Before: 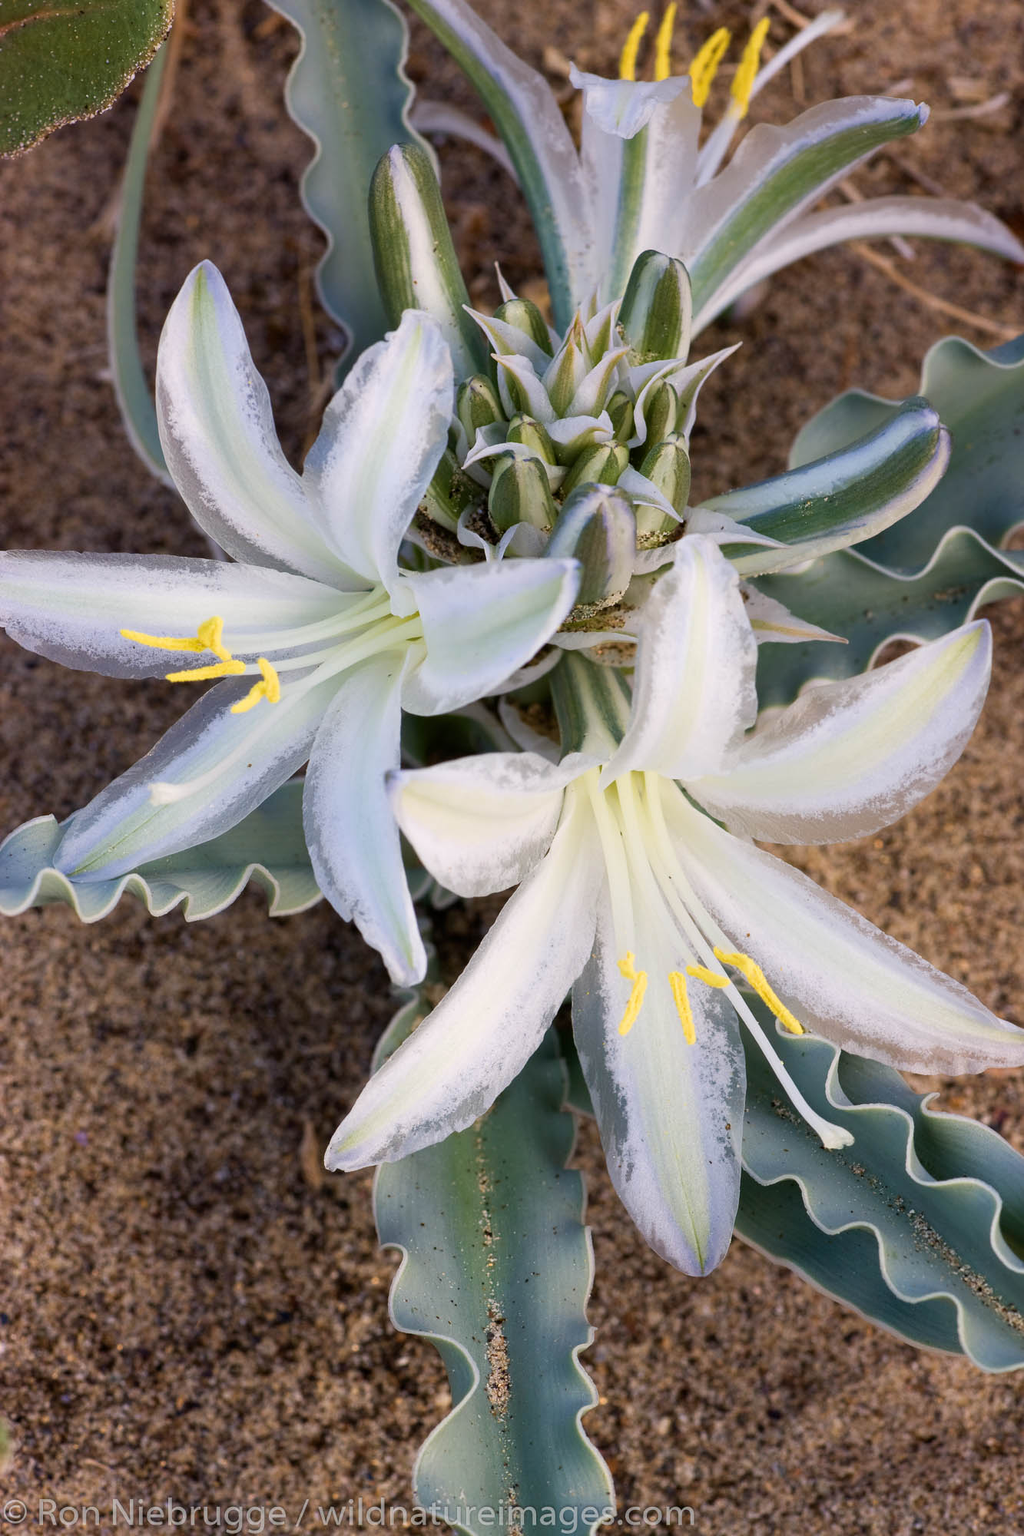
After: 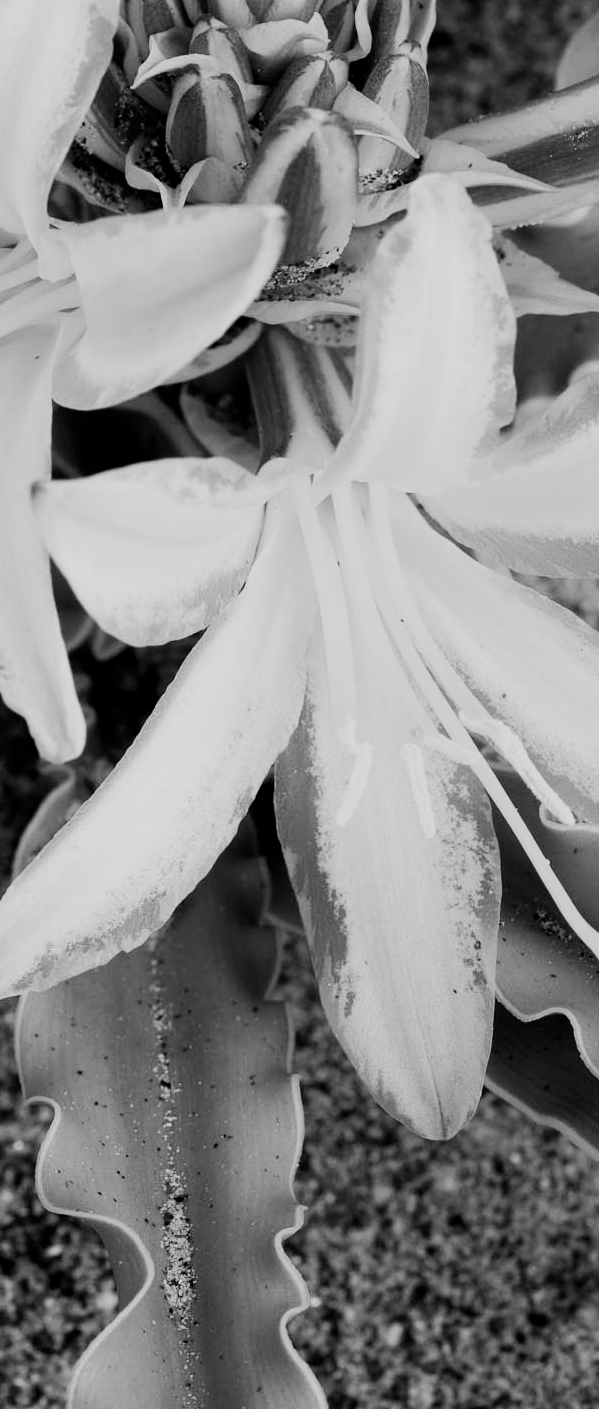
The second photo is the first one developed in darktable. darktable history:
crop: left 35.276%, top 26.127%, right 19.743%, bottom 3.386%
filmic rgb: black relative exposure -5.02 EV, white relative exposure 3.52 EV, hardness 3.17, contrast 1.3, highlights saturation mix -49.25%, color science v5 (2021), contrast in shadows safe, contrast in highlights safe
